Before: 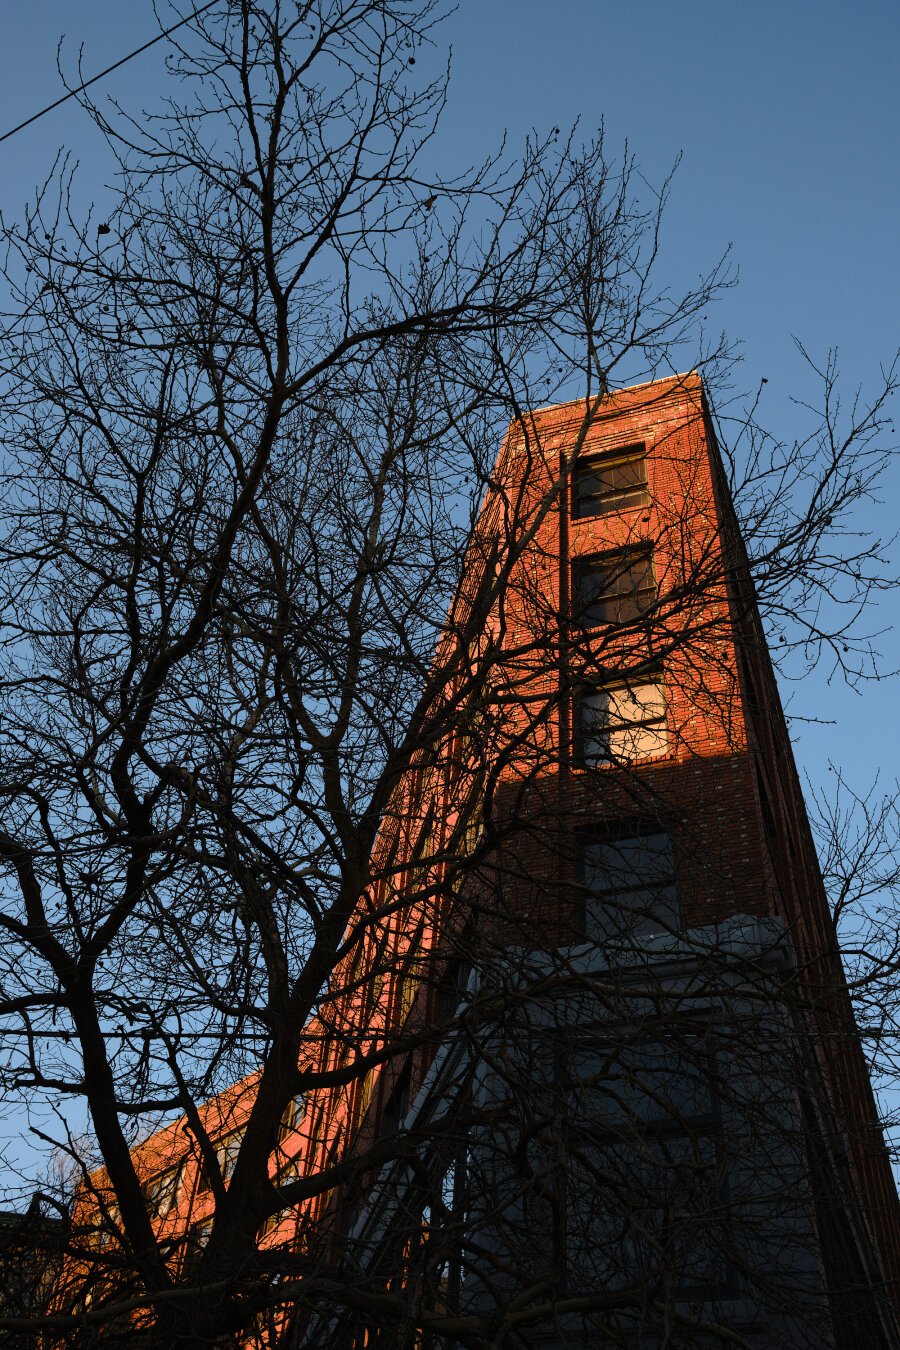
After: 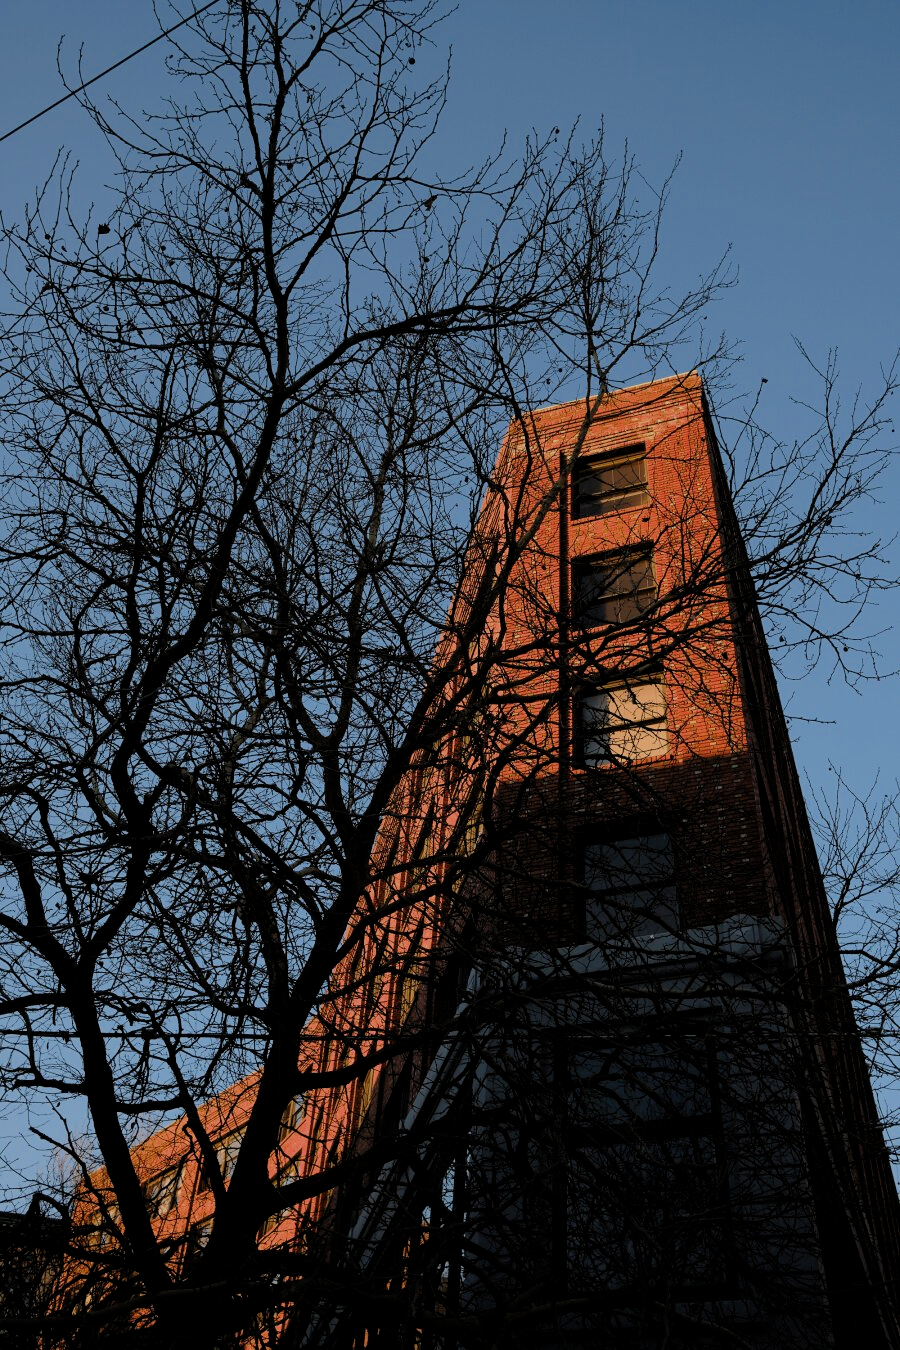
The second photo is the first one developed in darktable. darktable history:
filmic rgb: black relative exposure -8.79 EV, white relative exposure 4.98 EV, threshold 2.97 EV, target black luminance 0%, hardness 3.78, latitude 66.06%, contrast 0.831, shadows ↔ highlights balance 19.97%, color science v6 (2022), enable highlight reconstruction true
